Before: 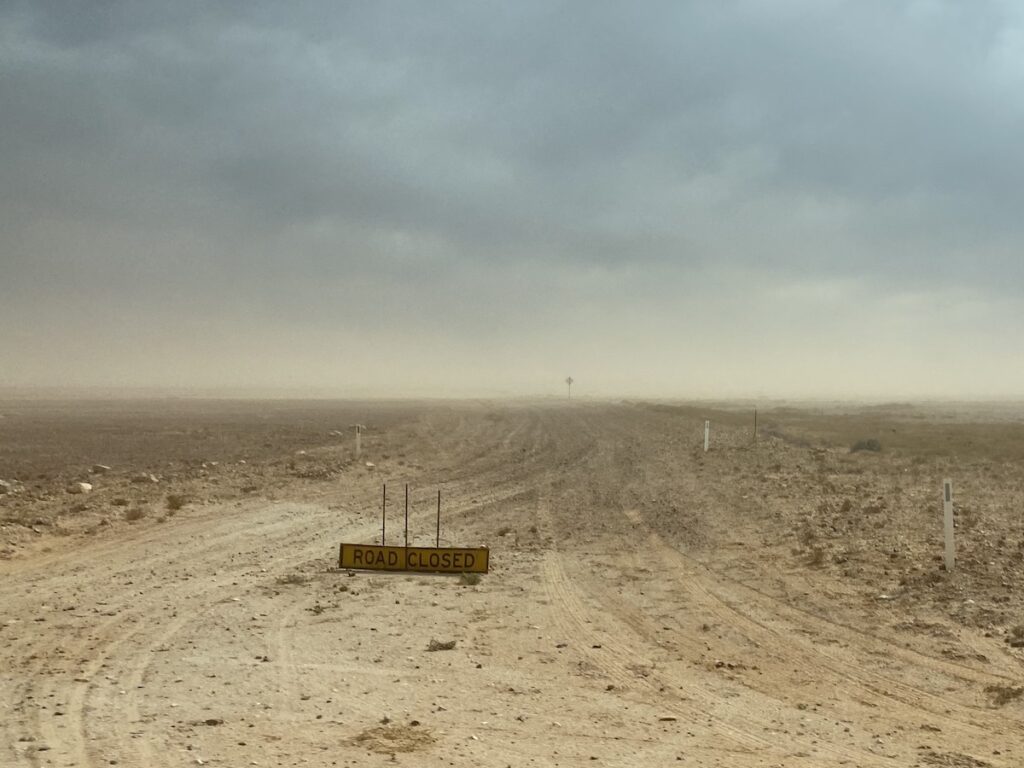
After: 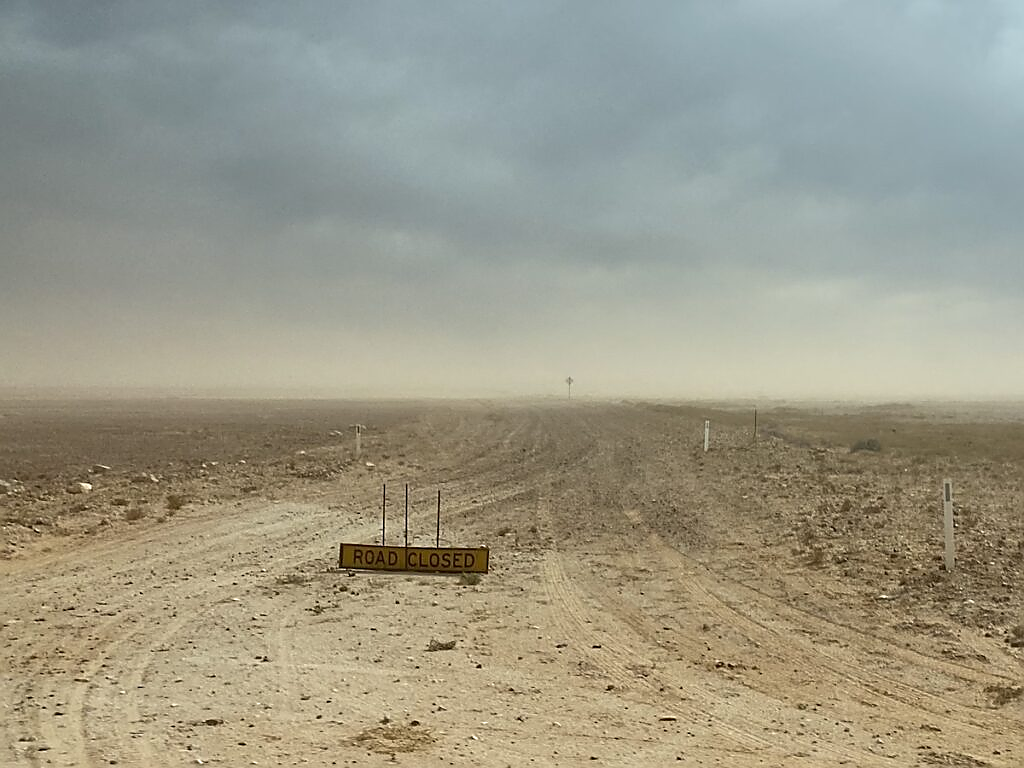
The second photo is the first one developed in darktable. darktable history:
sharpen: radius 1.393, amount 1.251, threshold 0.695
color correction: highlights a* -0.231, highlights b* -0.068
